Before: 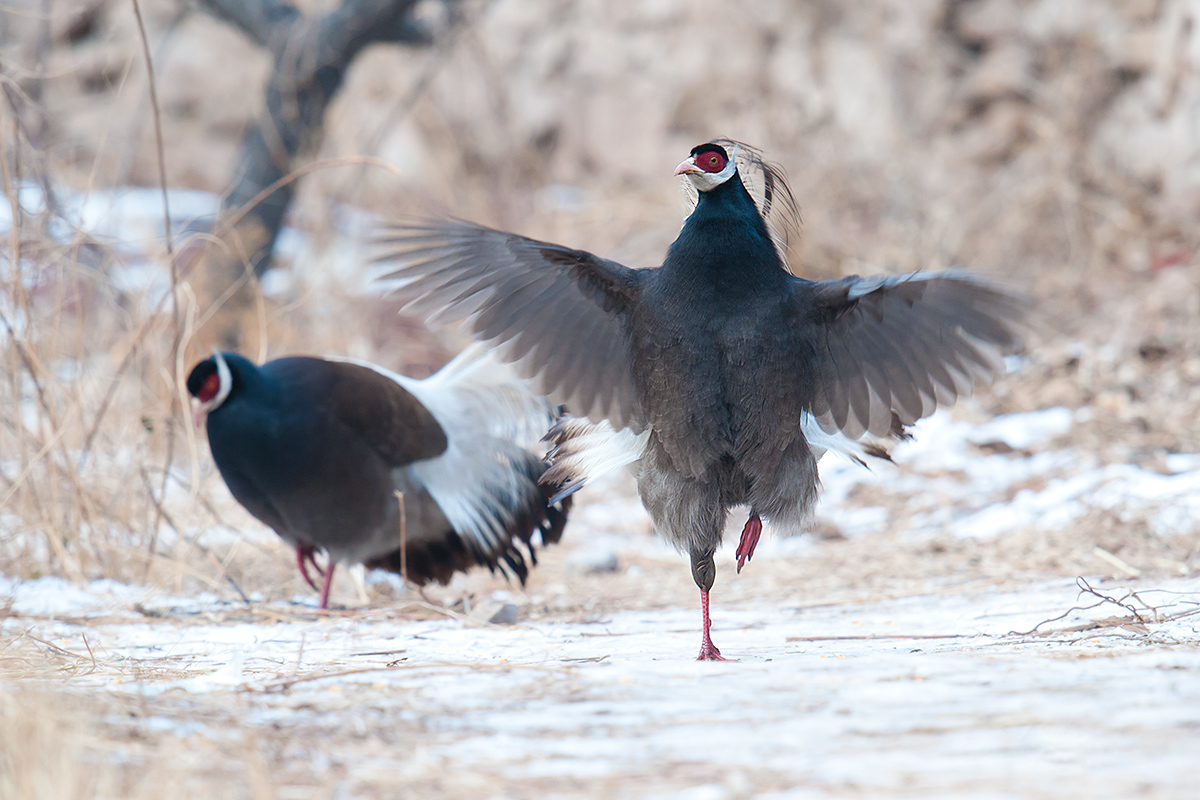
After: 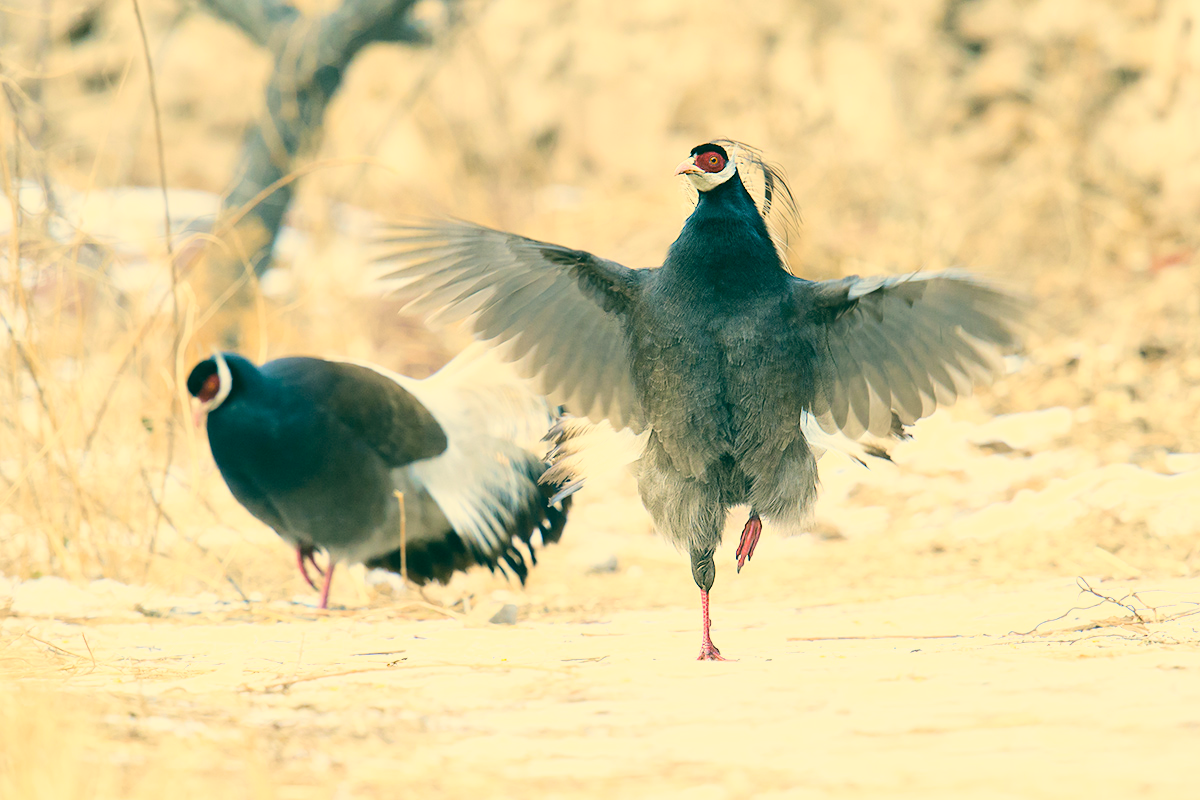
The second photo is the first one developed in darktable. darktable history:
shadows and highlights: shadows 3.27, highlights -18.65, soften with gaussian
base curve: curves: ch0 [(0, 0) (0.025, 0.046) (0.112, 0.277) (0.467, 0.74) (0.814, 0.929) (1, 0.942)]
color correction: highlights a* 5.61, highlights b* 32.82, shadows a* -25.54, shadows b* 3.91
